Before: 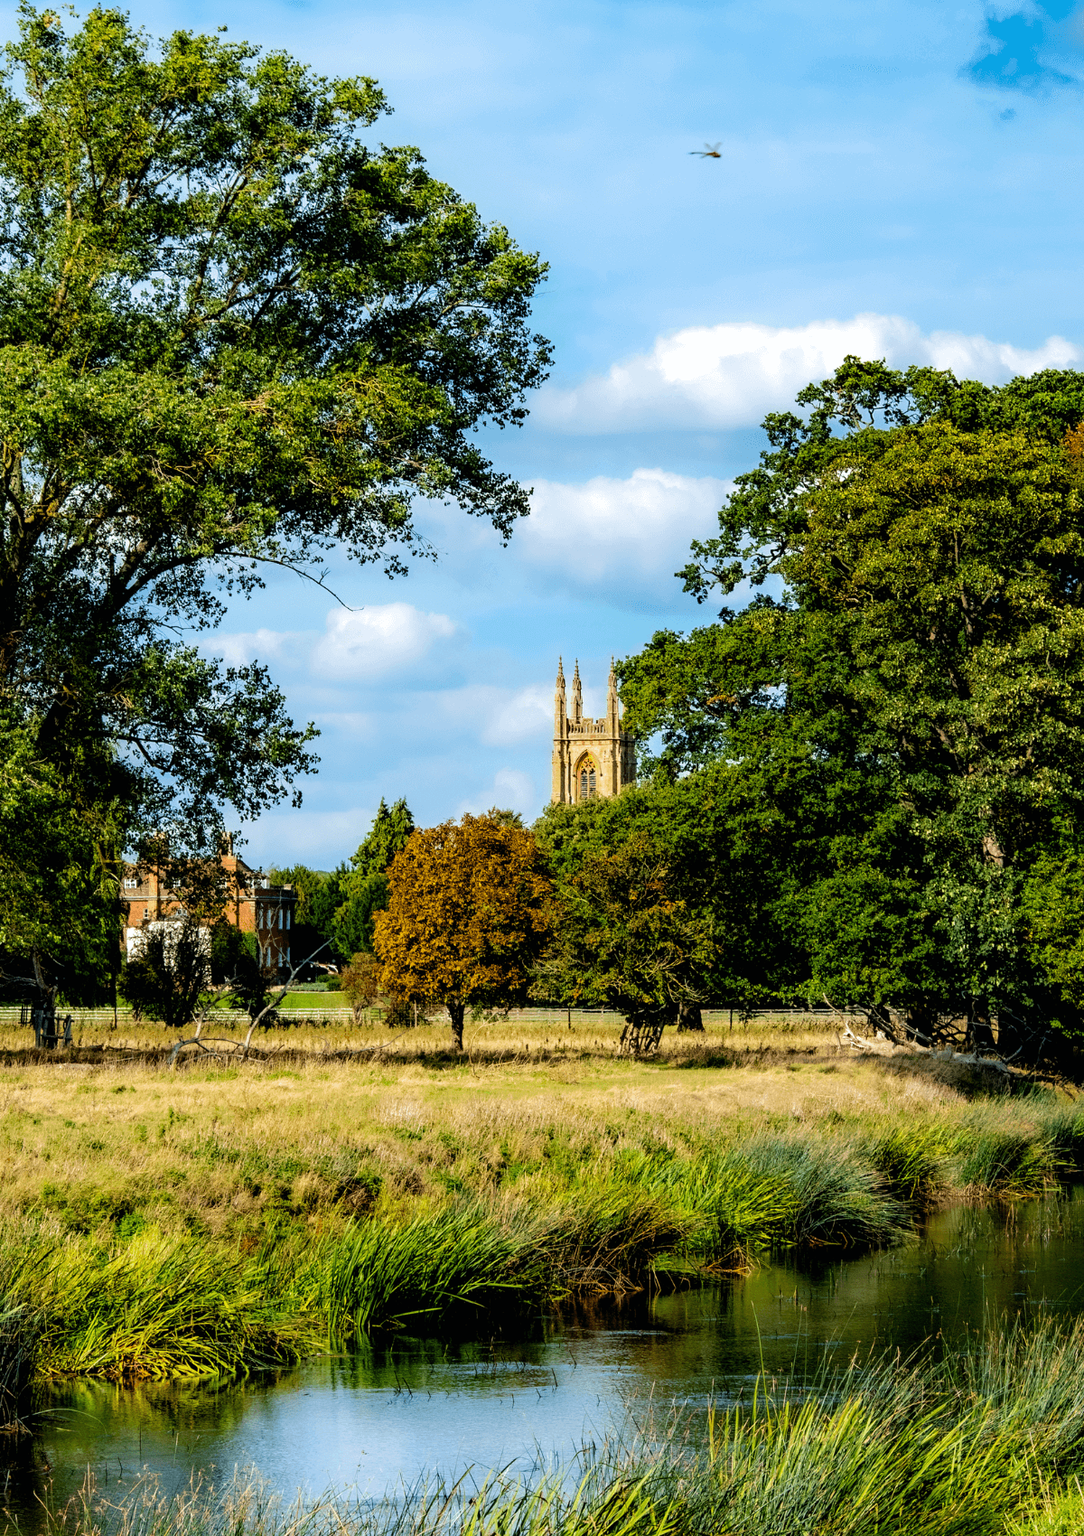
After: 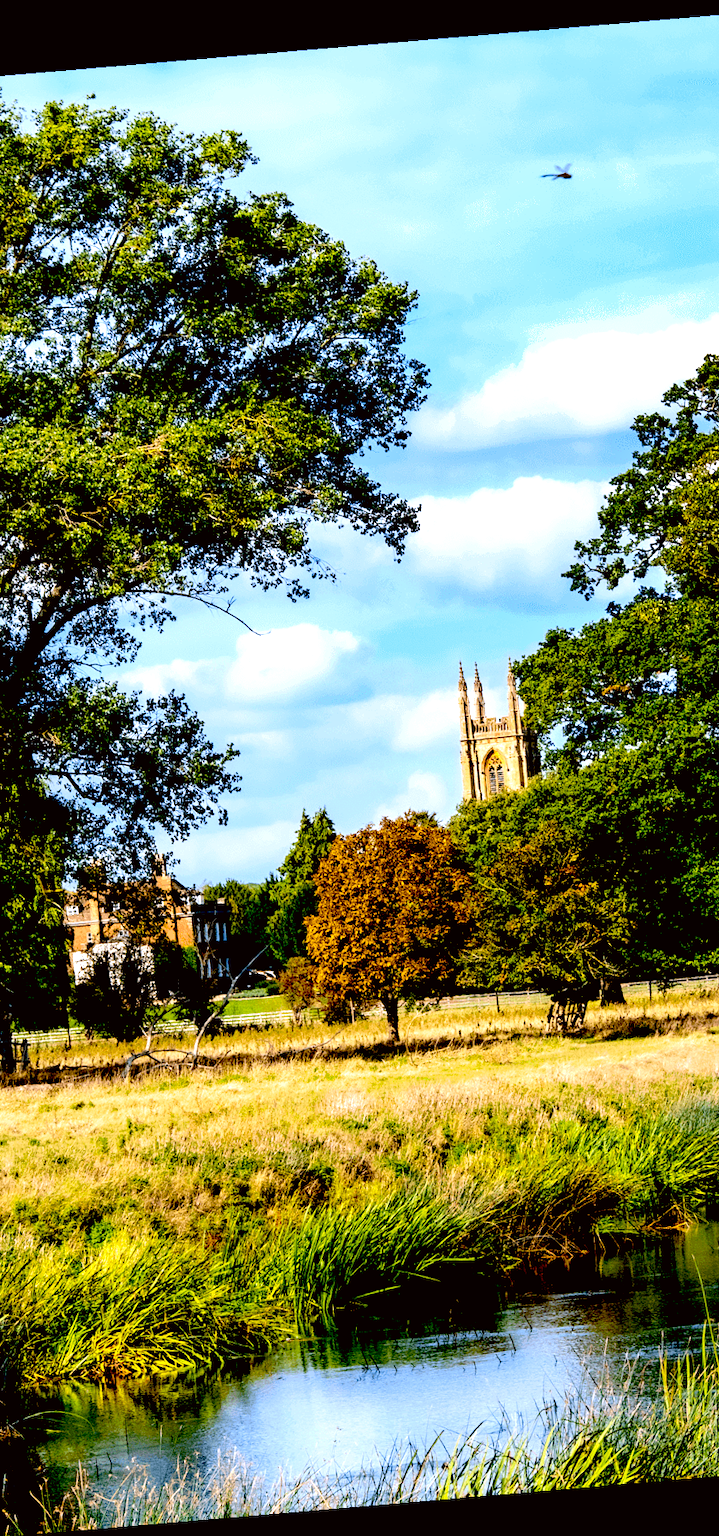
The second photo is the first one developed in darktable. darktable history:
exposure: black level correction 0.04, exposure 0.5 EV, compensate highlight preservation false
shadows and highlights: radius 118.69, shadows 42.21, highlights -61.56, soften with gaussian
rotate and perspective: rotation -4.86°, automatic cropping off
white balance: red 1.042, blue 1.17
tone curve: curves: ch0 [(0, 0) (0.08, 0.069) (0.4, 0.391) (0.6, 0.609) (0.92, 0.93) (1, 1)], color space Lab, independent channels, preserve colors none
color correction: highlights a* -0.95, highlights b* 4.5, shadows a* 3.55
color balance rgb: global vibrance -1%, saturation formula JzAzBz (2021)
crop: left 10.644%, right 26.528%
